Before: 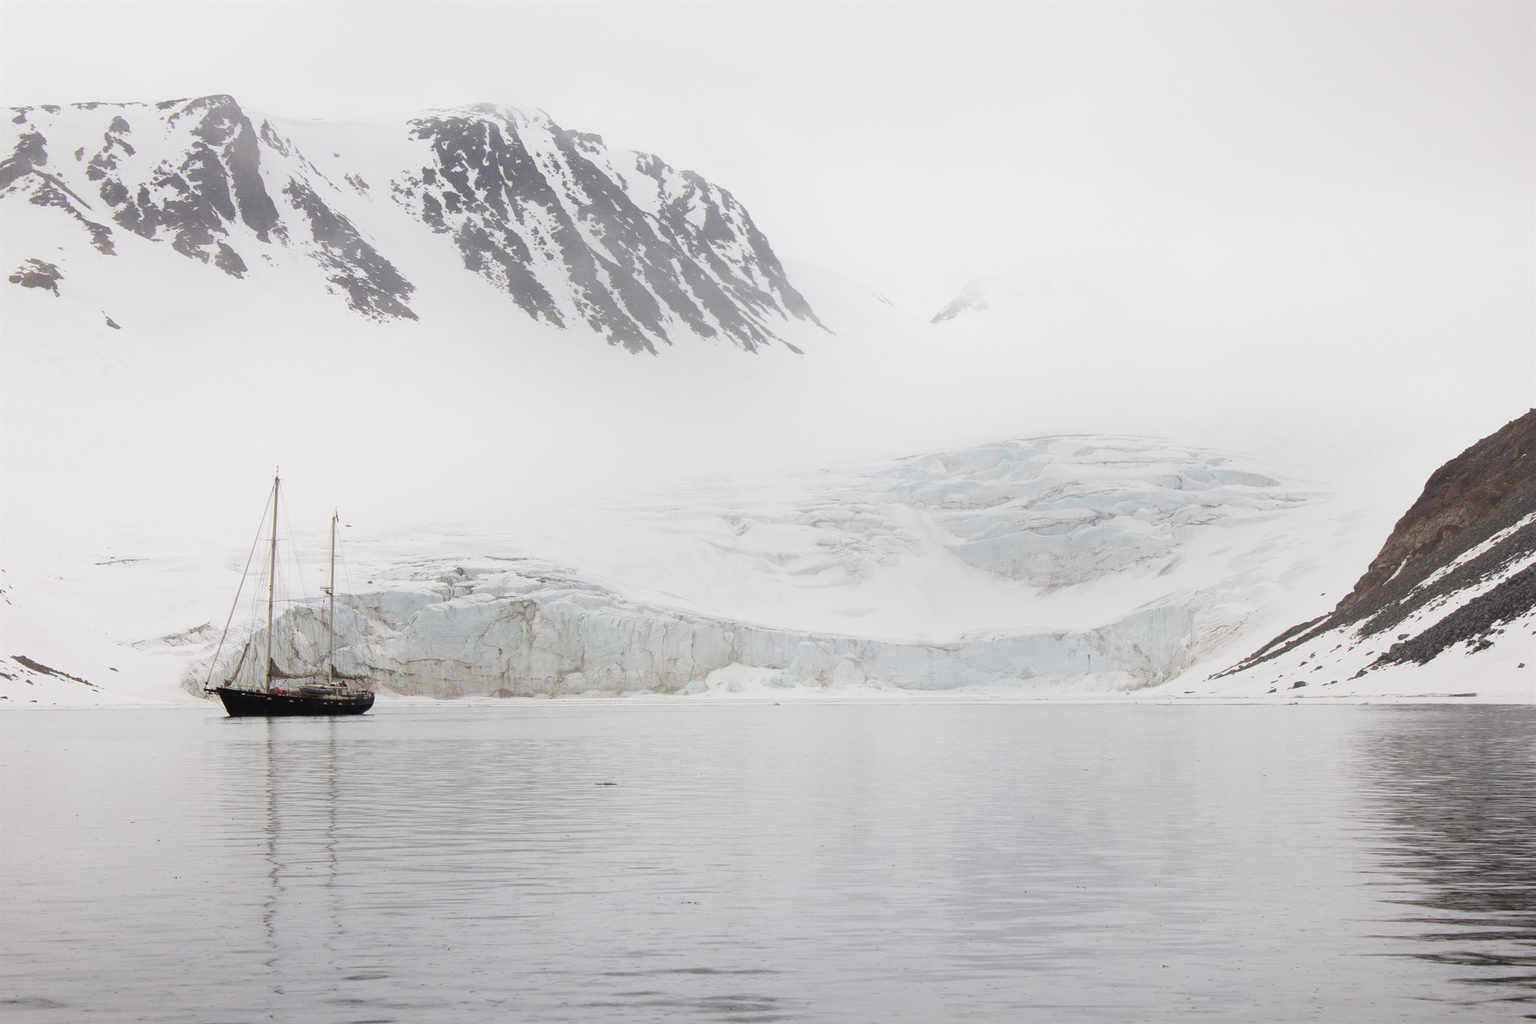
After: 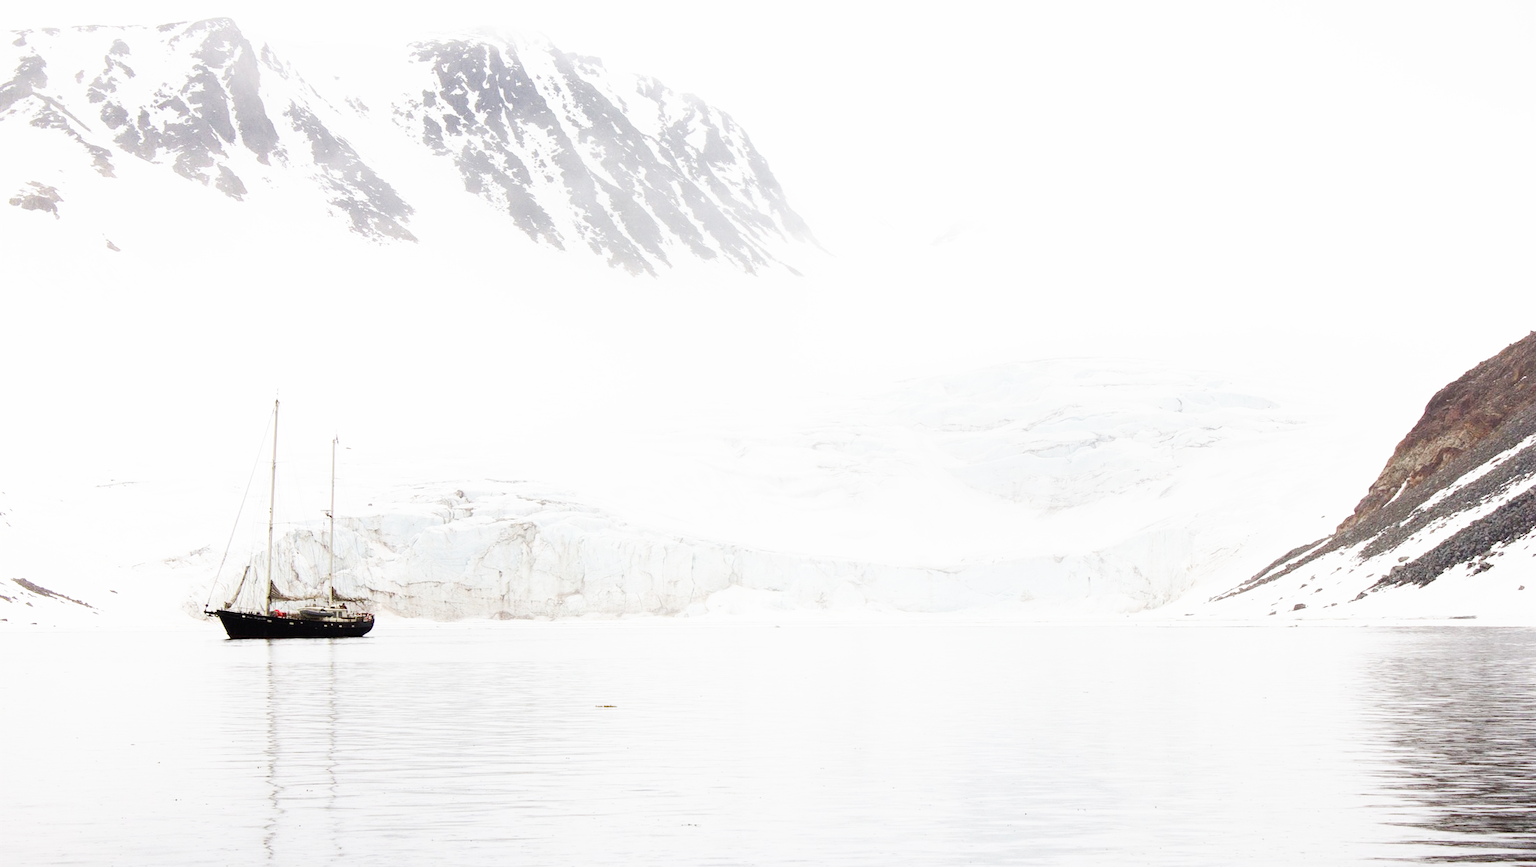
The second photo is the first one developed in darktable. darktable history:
crop: top 7.605%, bottom 7.554%
base curve: curves: ch0 [(0, 0) (0.007, 0.004) (0.027, 0.03) (0.046, 0.07) (0.207, 0.54) (0.442, 0.872) (0.673, 0.972) (1, 1)], preserve colors none
